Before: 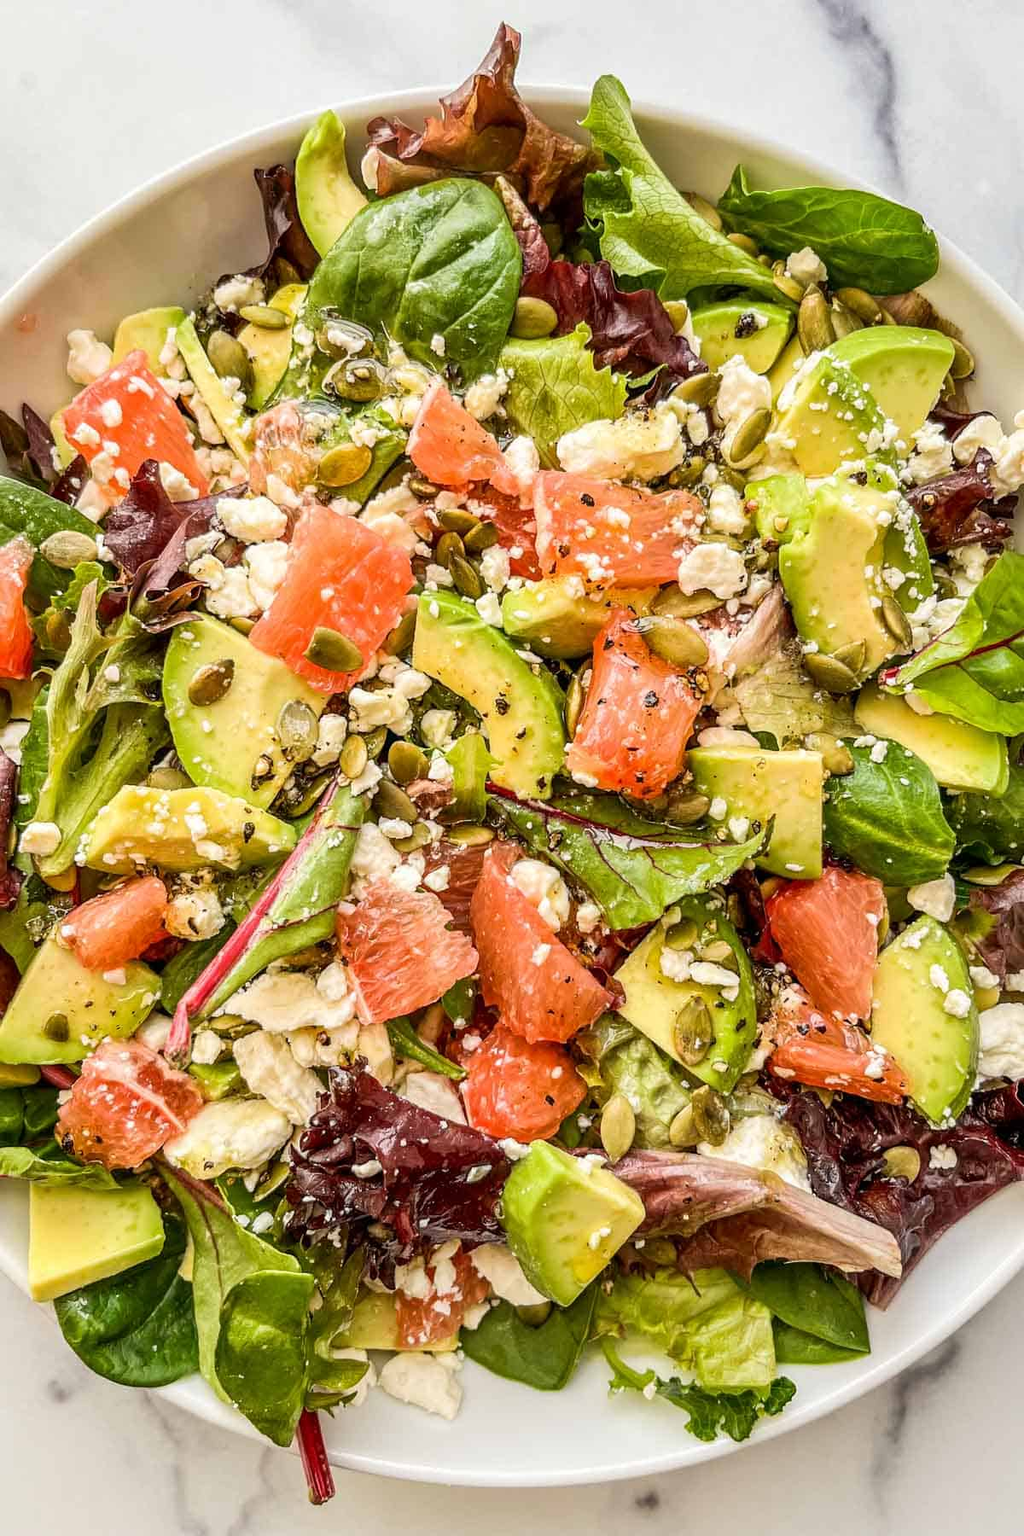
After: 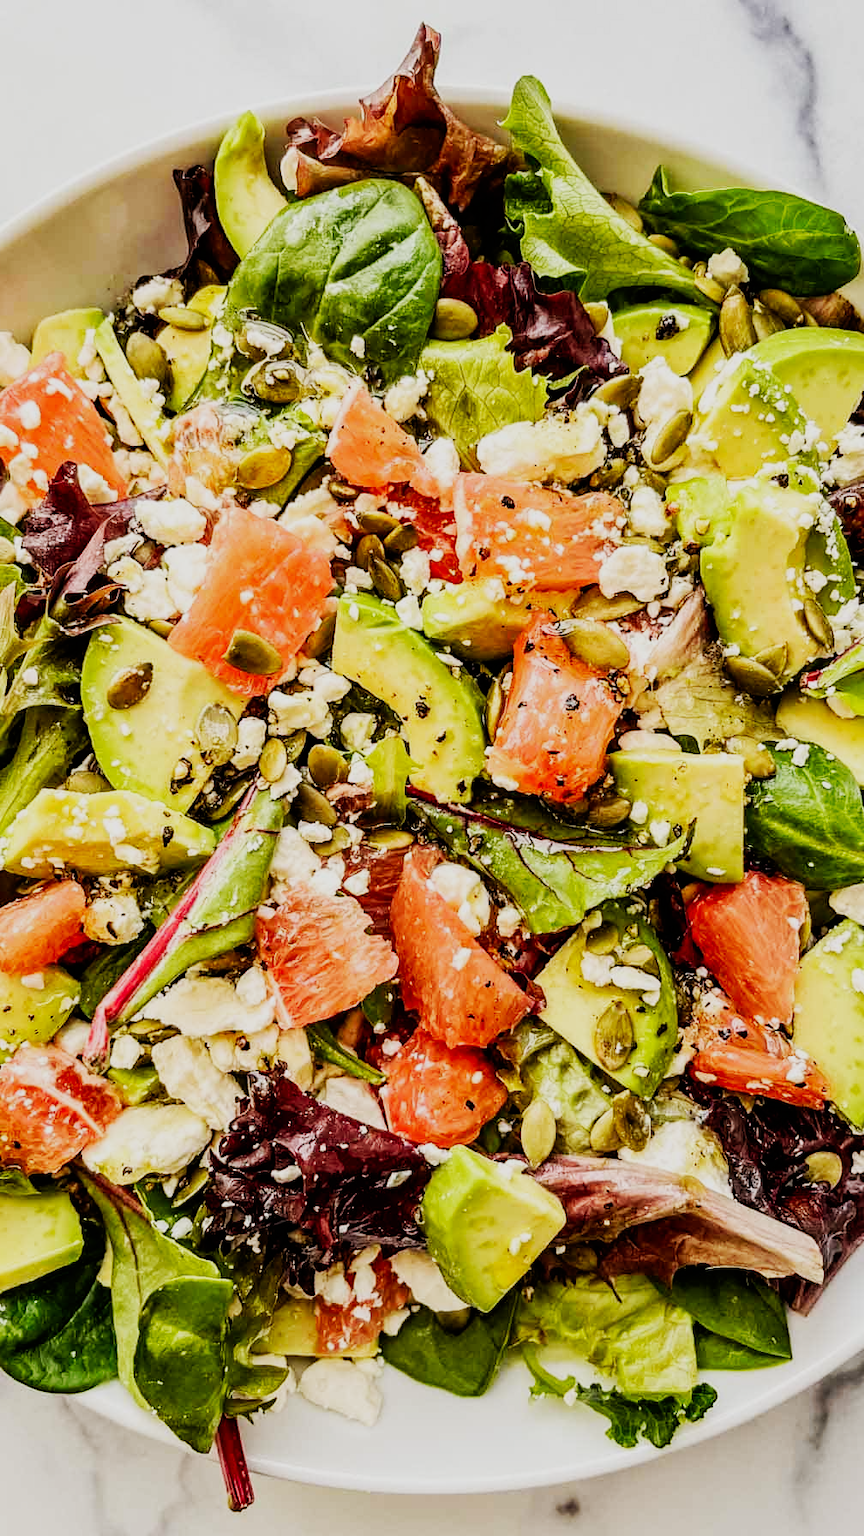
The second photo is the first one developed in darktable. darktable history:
rgb curve: curves: ch0 [(0, 0) (0.136, 0.078) (0.262, 0.245) (0.414, 0.42) (1, 1)], compensate middle gray true, preserve colors basic power
sigmoid: contrast 1.8, skew -0.2, preserve hue 0%, red attenuation 0.1, red rotation 0.035, green attenuation 0.1, green rotation -0.017, blue attenuation 0.15, blue rotation -0.052, base primaries Rec2020
exposure: exposure -0.151 EV, compensate highlight preservation false
crop: left 8.026%, right 7.374%
tone curve: curves: ch0 [(0, 0) (0.003, 0.003) (0.011, 0.011) (0.025, 0.025) (0.044, 0.044) (0.069, 0.068) (0.1, 0.099) (0.136, 0.134) (0.177, 0.175) (0.224, 0.222) (0.277, 0.274) (0.335, 0.331) (0.399, 0.395) (0.468, 0.463) (0.543, 0.554) (0.623, 0.632) (0.709, 0.716) (0.801, 0.805) (0.898, 0.9) (1, 1)], preserve colors none
